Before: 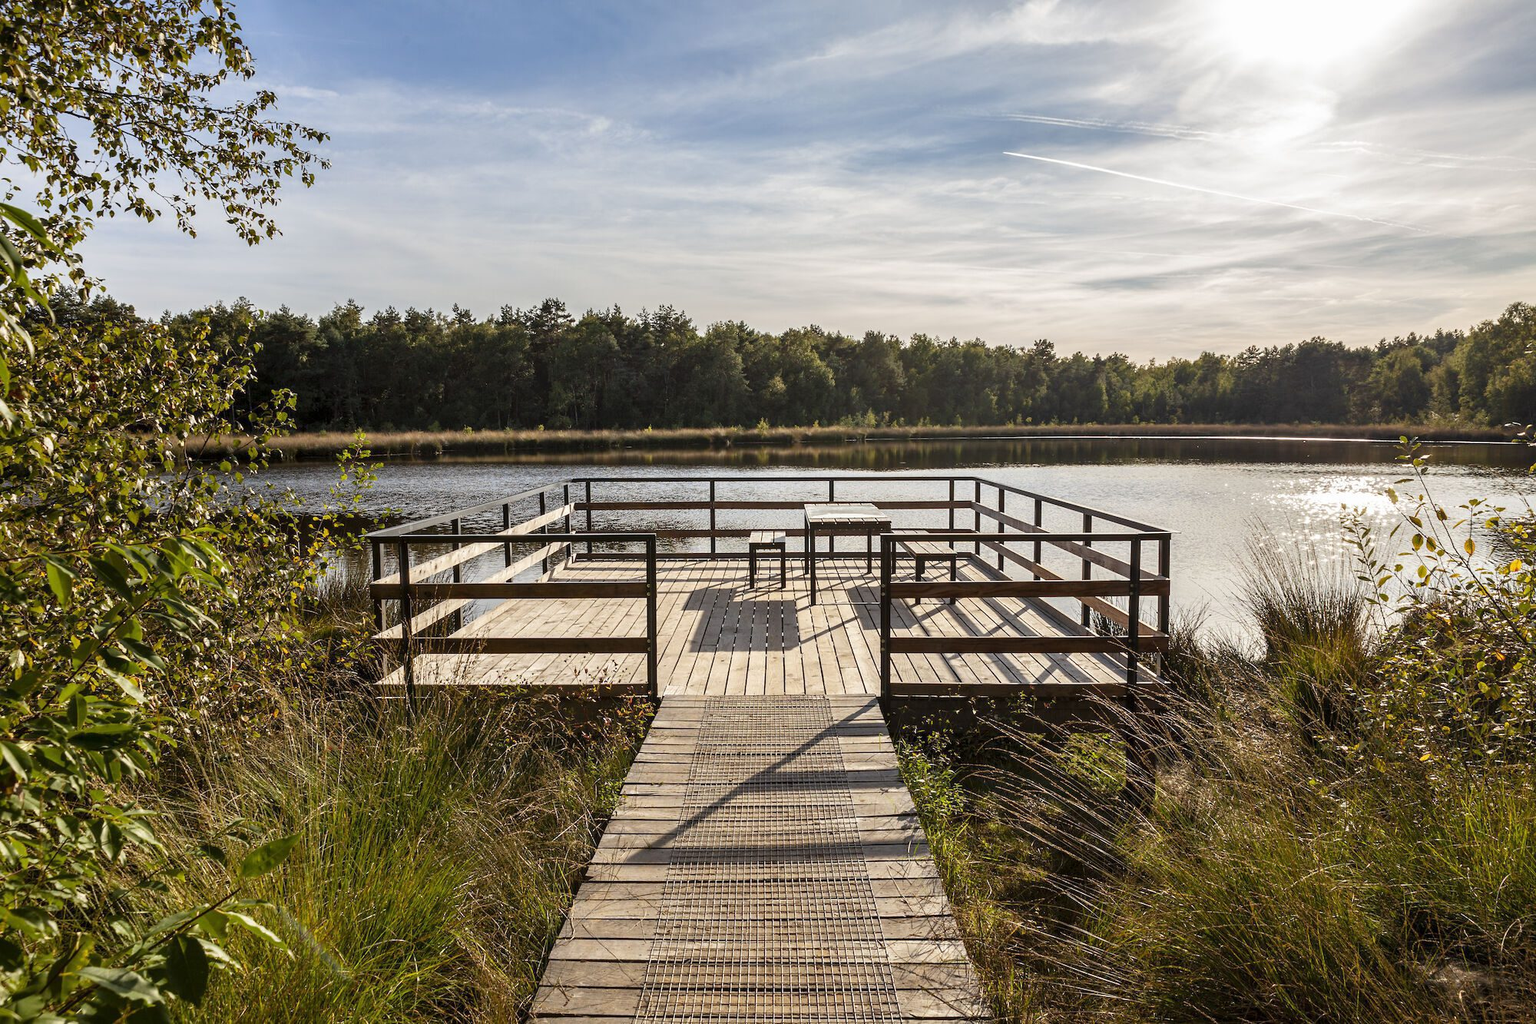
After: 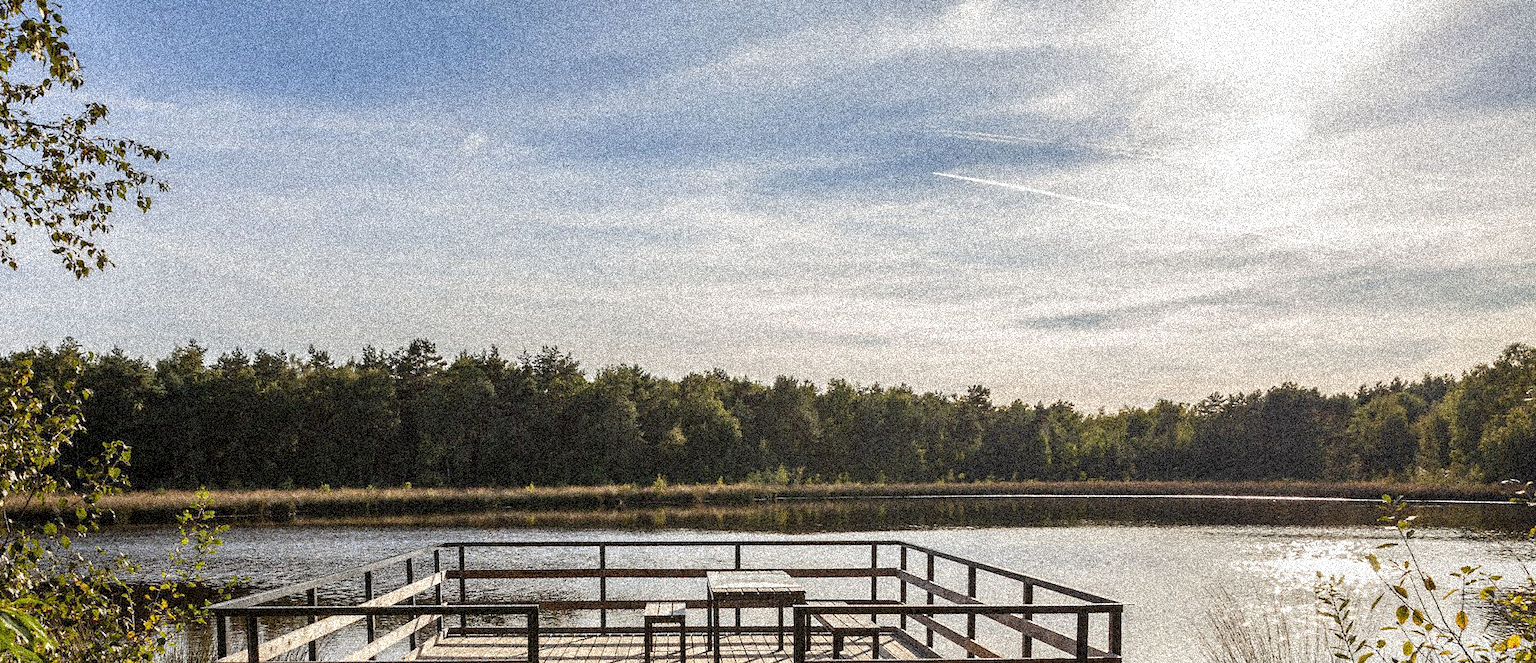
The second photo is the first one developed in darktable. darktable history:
crop and rotate: left 11.812%, bottom 42.776%
grain: coarseness 3.75 ISO, strength 100%, mid-tones bias 0%
